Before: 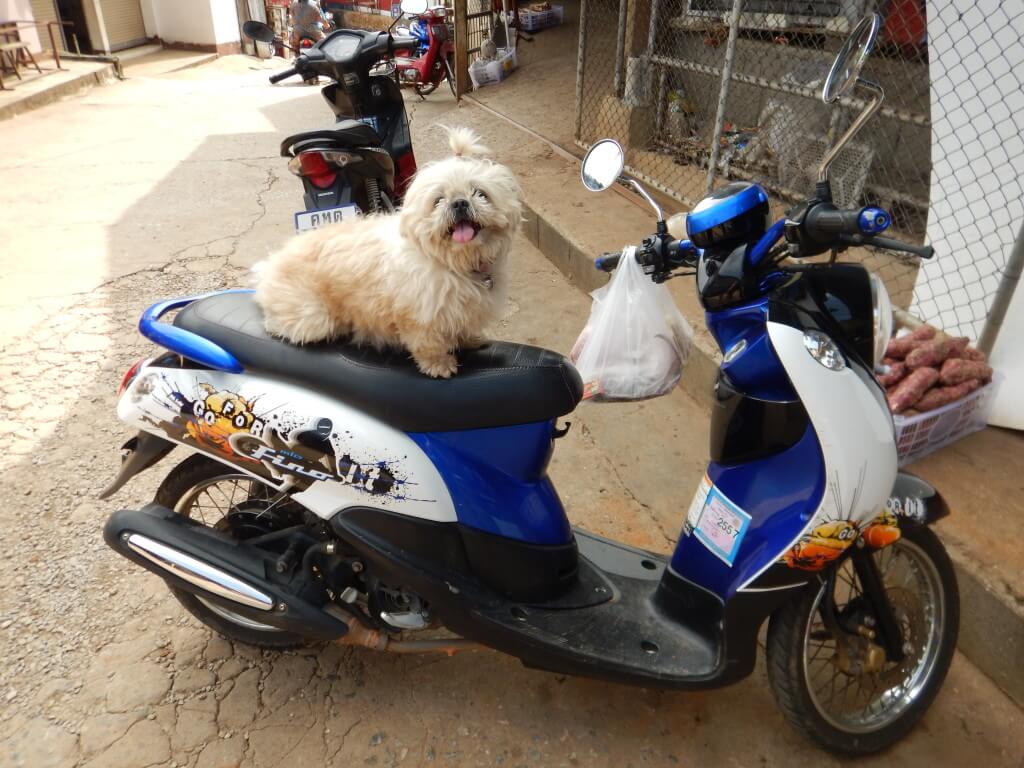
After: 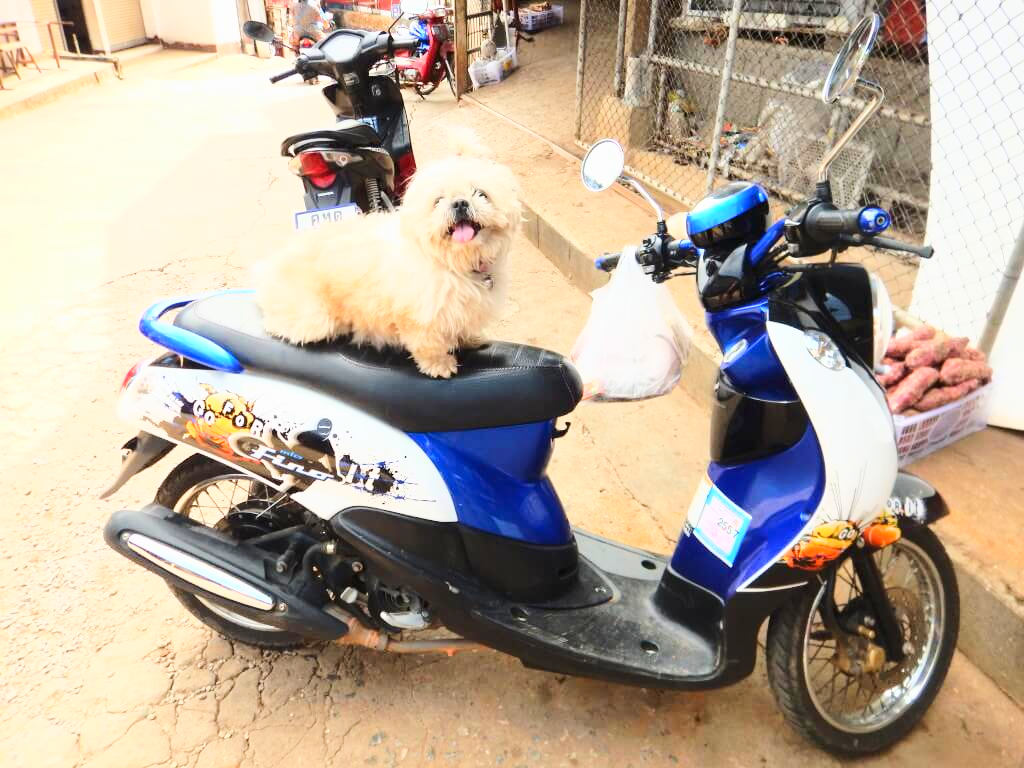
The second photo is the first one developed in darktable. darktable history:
contrast brightness saturation: contrast 0.1, brightness 0.02, saturation 0.02
exposure: exposure 0.6 EV, compensate highlight preservation false
base curve: curves: ch0 [(0, 0) (0.025, 0.046) (0.112, 0.277) (0.467, 0.74) (0.814, 0.929) (1, 0.942)]
